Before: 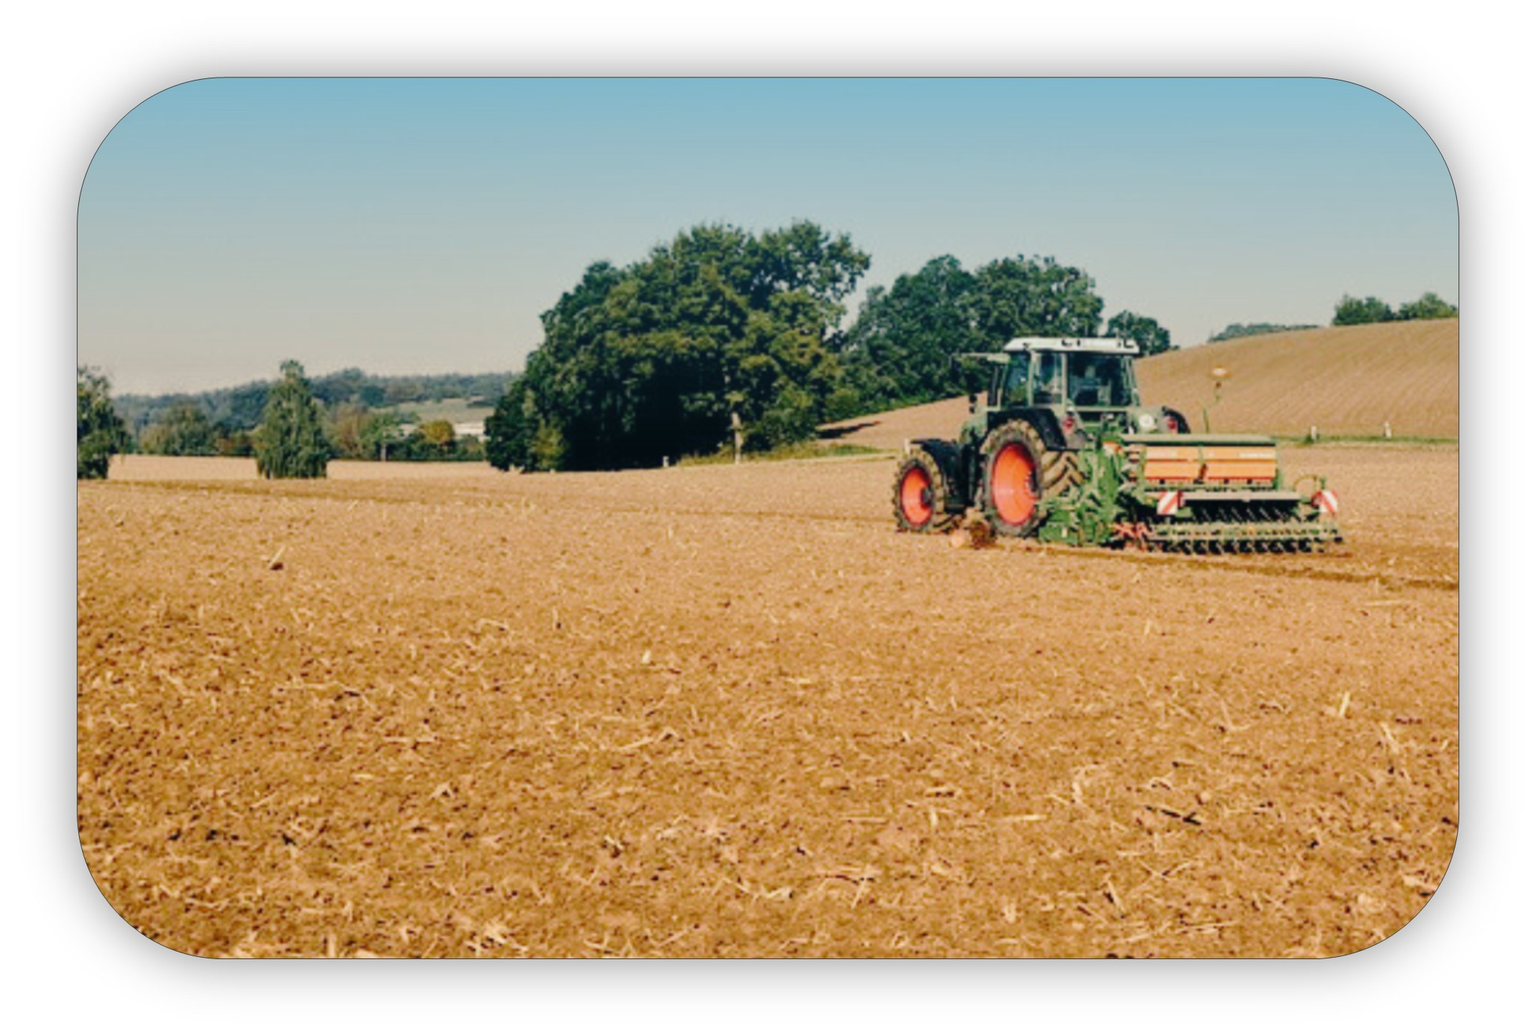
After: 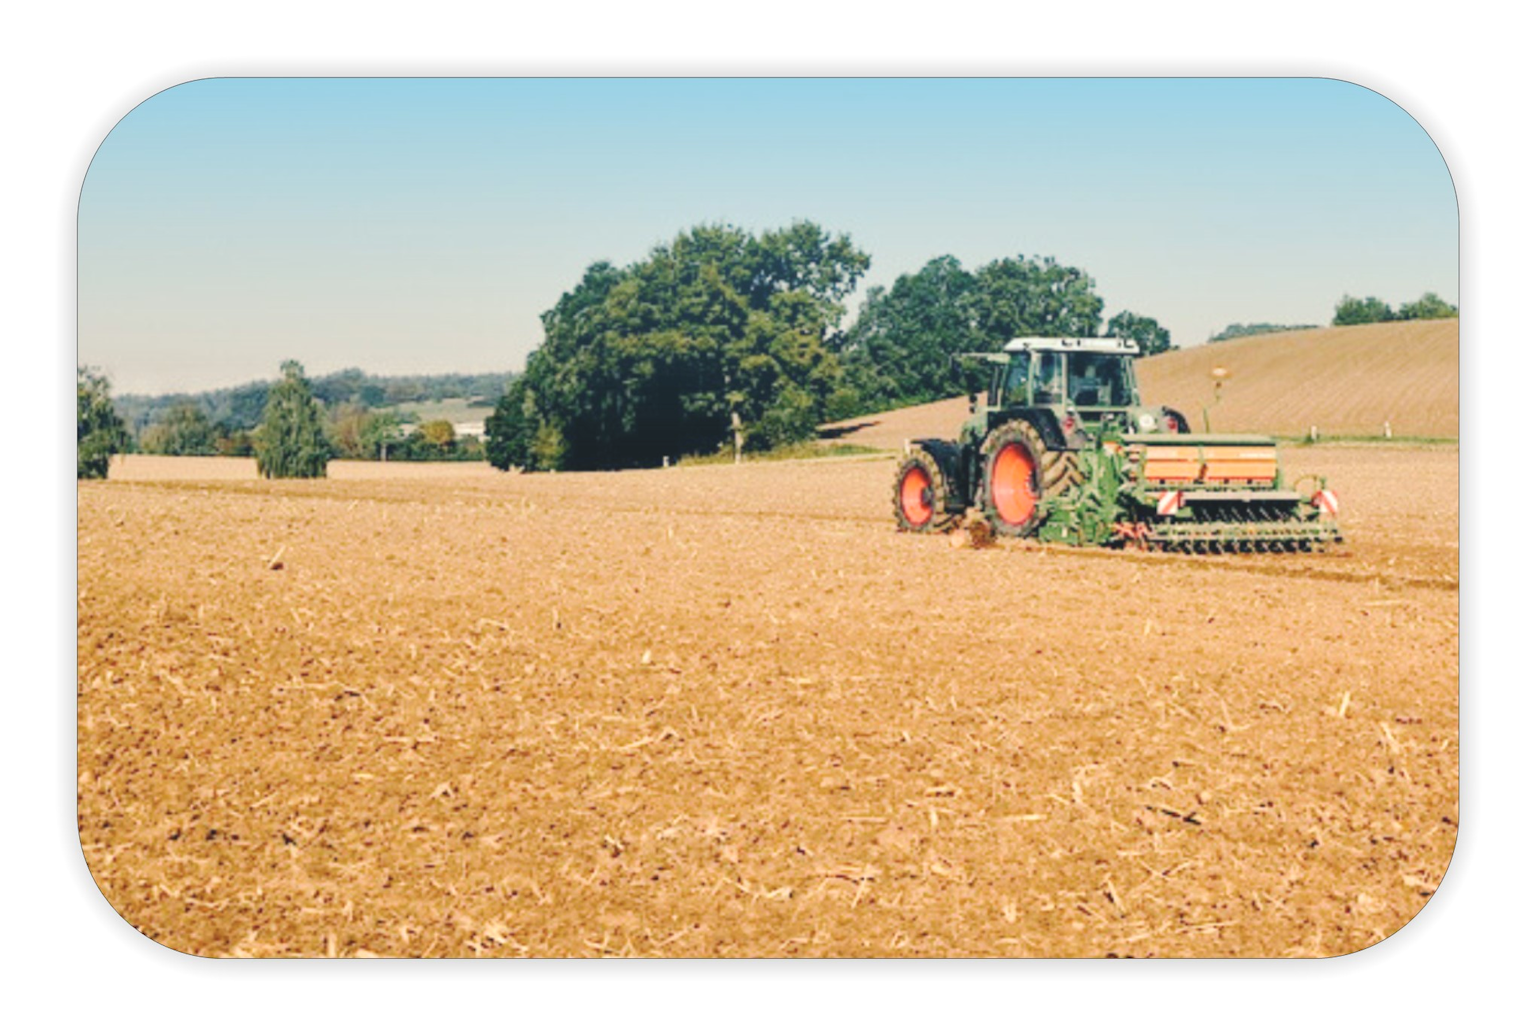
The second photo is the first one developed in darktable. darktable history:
contrast brightness saturation: contrast -0.145, brightness 0.04, saturation -0.123
exposure: exposure 0.605 EV, compensate exposure bias true, compensate highlight preservation false
